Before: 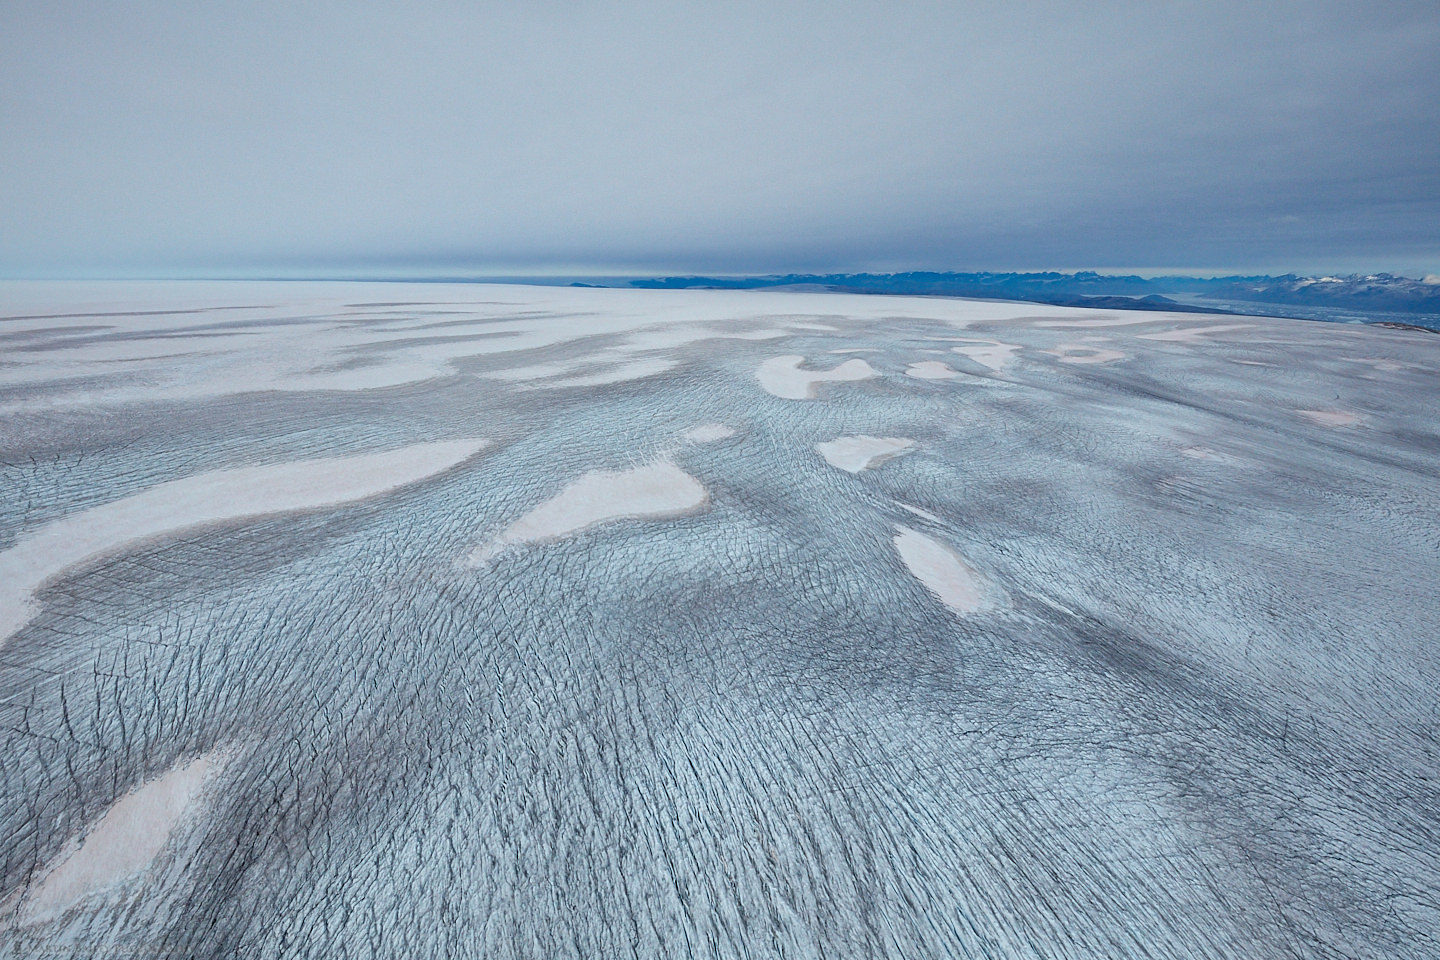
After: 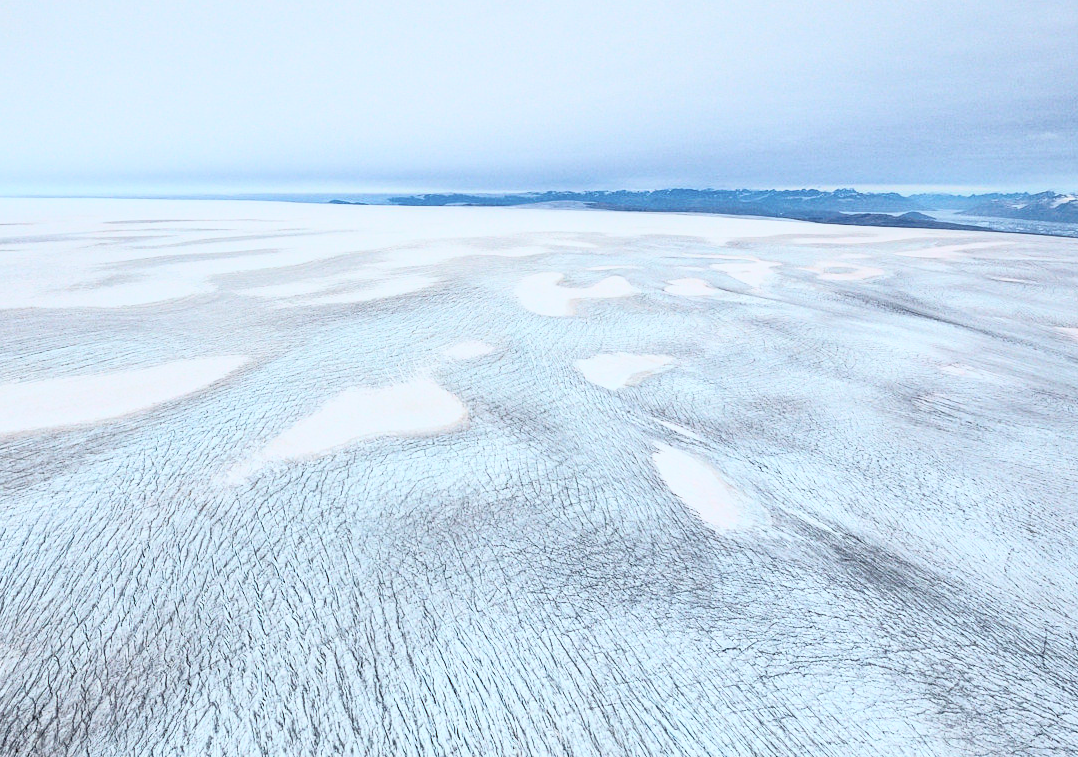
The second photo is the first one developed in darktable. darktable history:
tone curve: curves: ch0 [(0, 0.052) (0.207, 0.35) (0.392, 0.592) (0.54, 0.803) (0.725, 0.922) (0.99, 0.974)], color space Lab, independent channels, preserve colors none
local contrast: on, module defaults
crop: left 16.768%, top 8.653%, right 8.362%, bottom 12.485%
